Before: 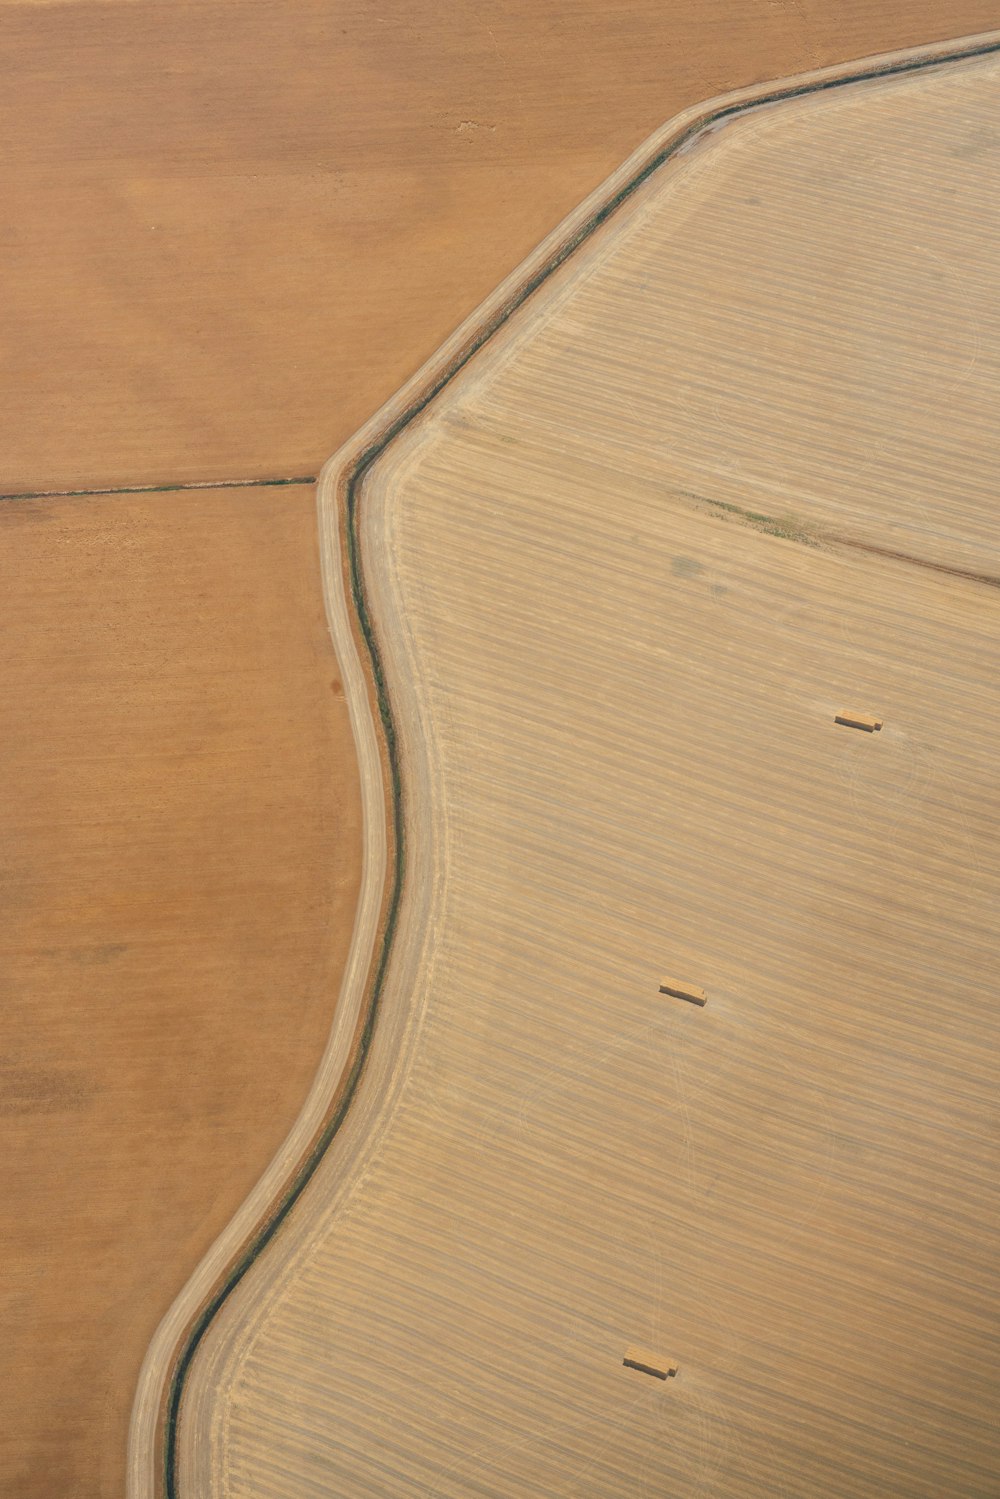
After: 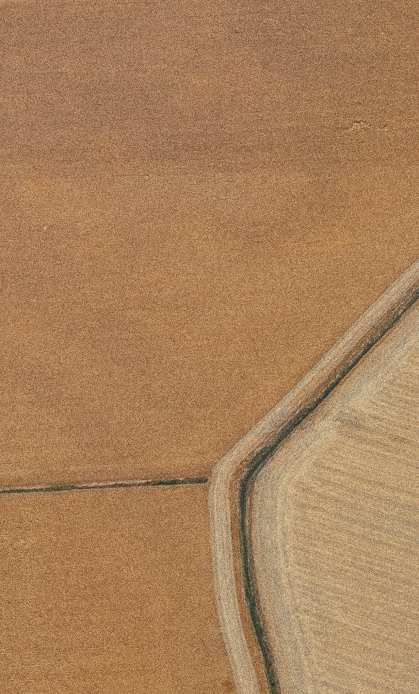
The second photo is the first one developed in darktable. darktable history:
crop and rotate: left 10.817%, top 0.062%, right 47.194%, bottom 53.626%
sharpen: radius 1.272, amount 0.305, threshold 0
exposure: exposure -0.293 EV, compensate highlight preservation false
grain: strength 49.07%
